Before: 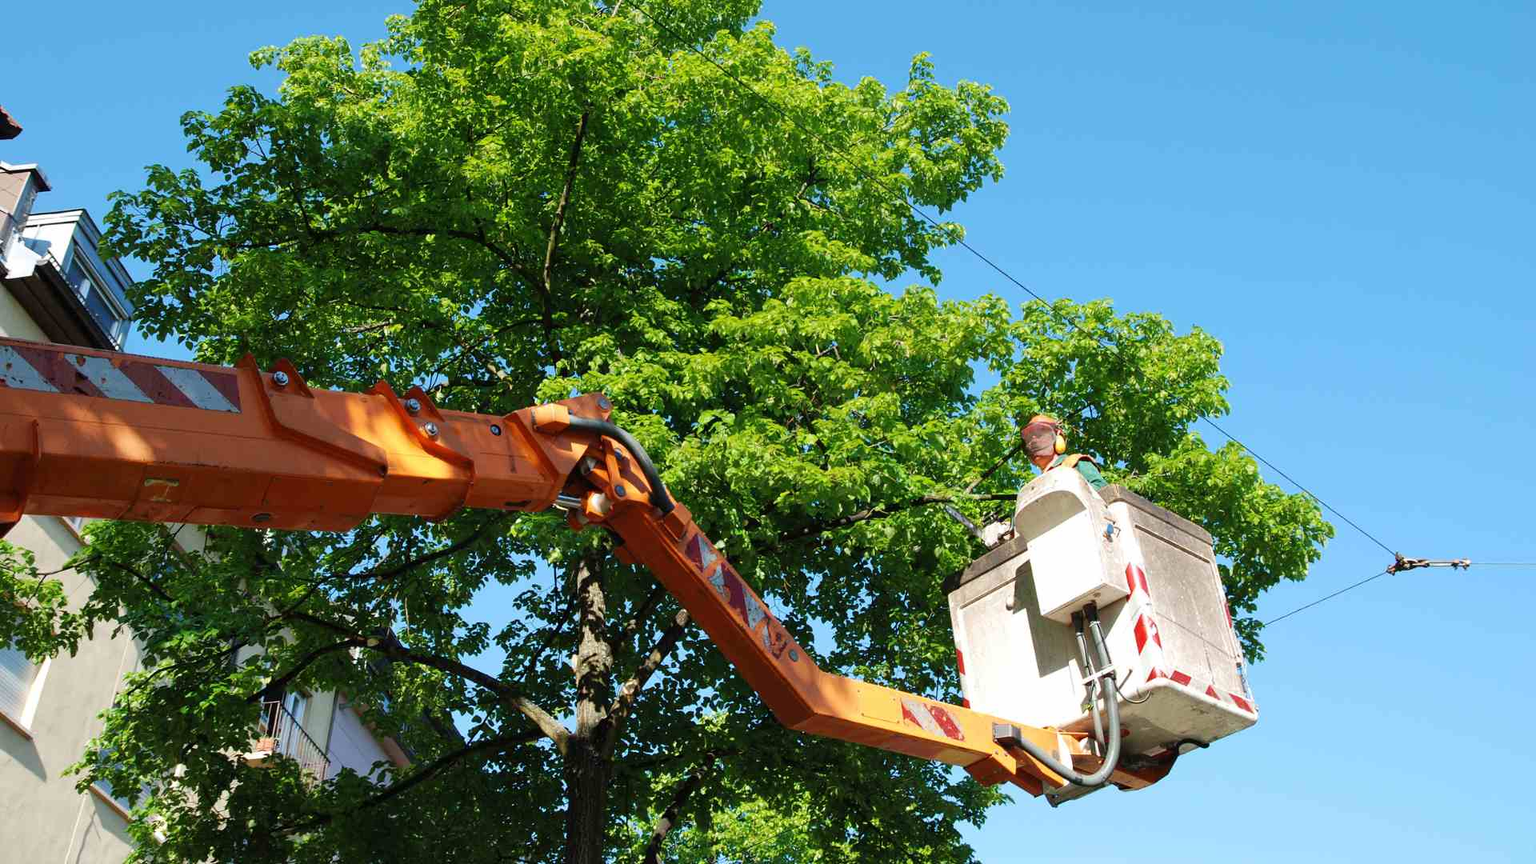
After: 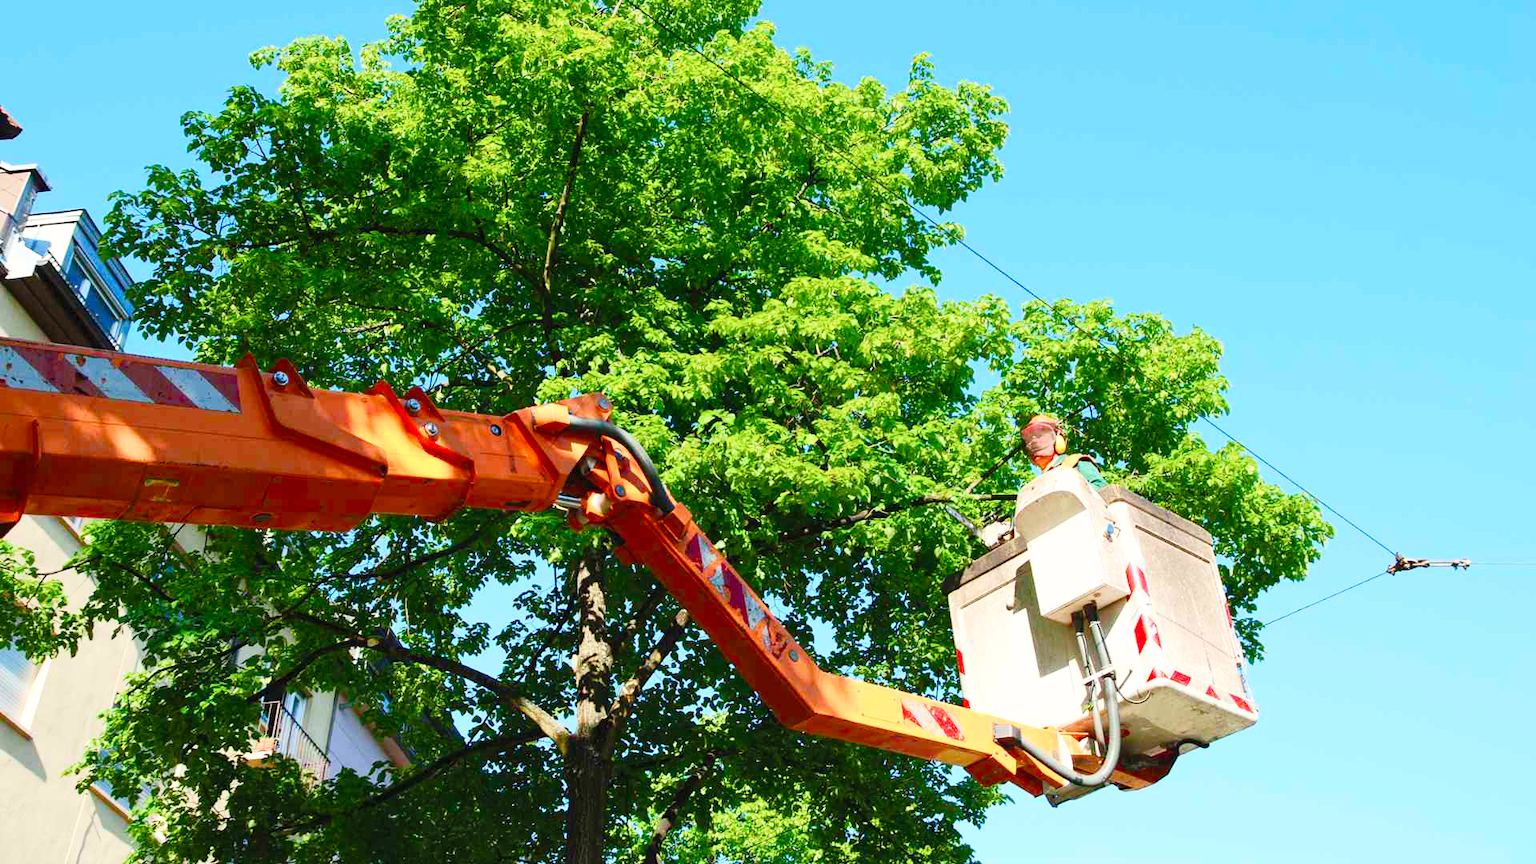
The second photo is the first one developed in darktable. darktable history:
contrast brightness saturation: contrast 0.24, brightness 0.26, saturation 0.39
white balance: red 1.009, blue 0.985
color balance rgb: perceptual saturation grading › global saturation 20%, perceptual saturation grading › highlights -50%, perceptual saturation grading › shadows 30%
